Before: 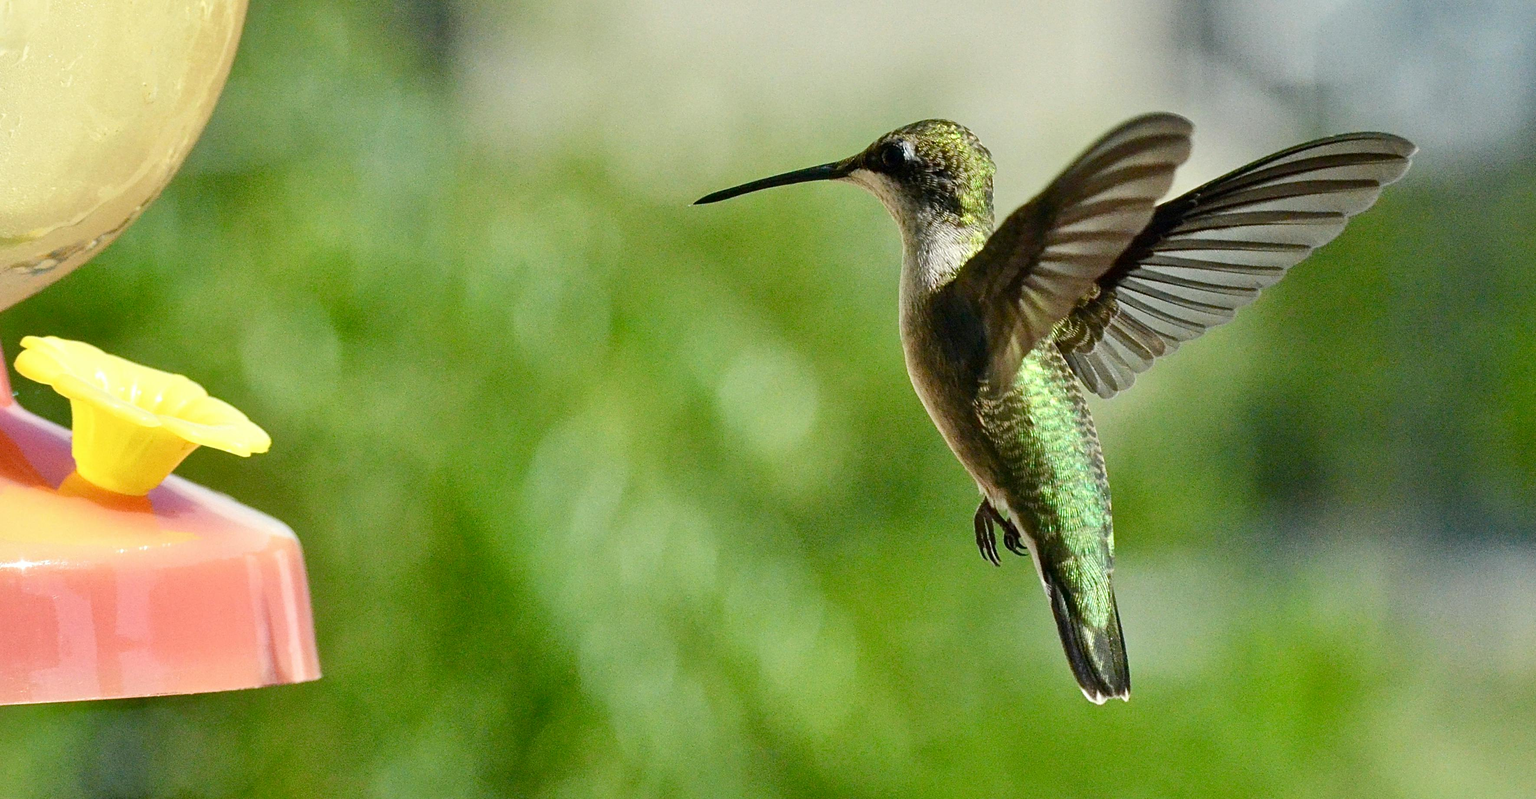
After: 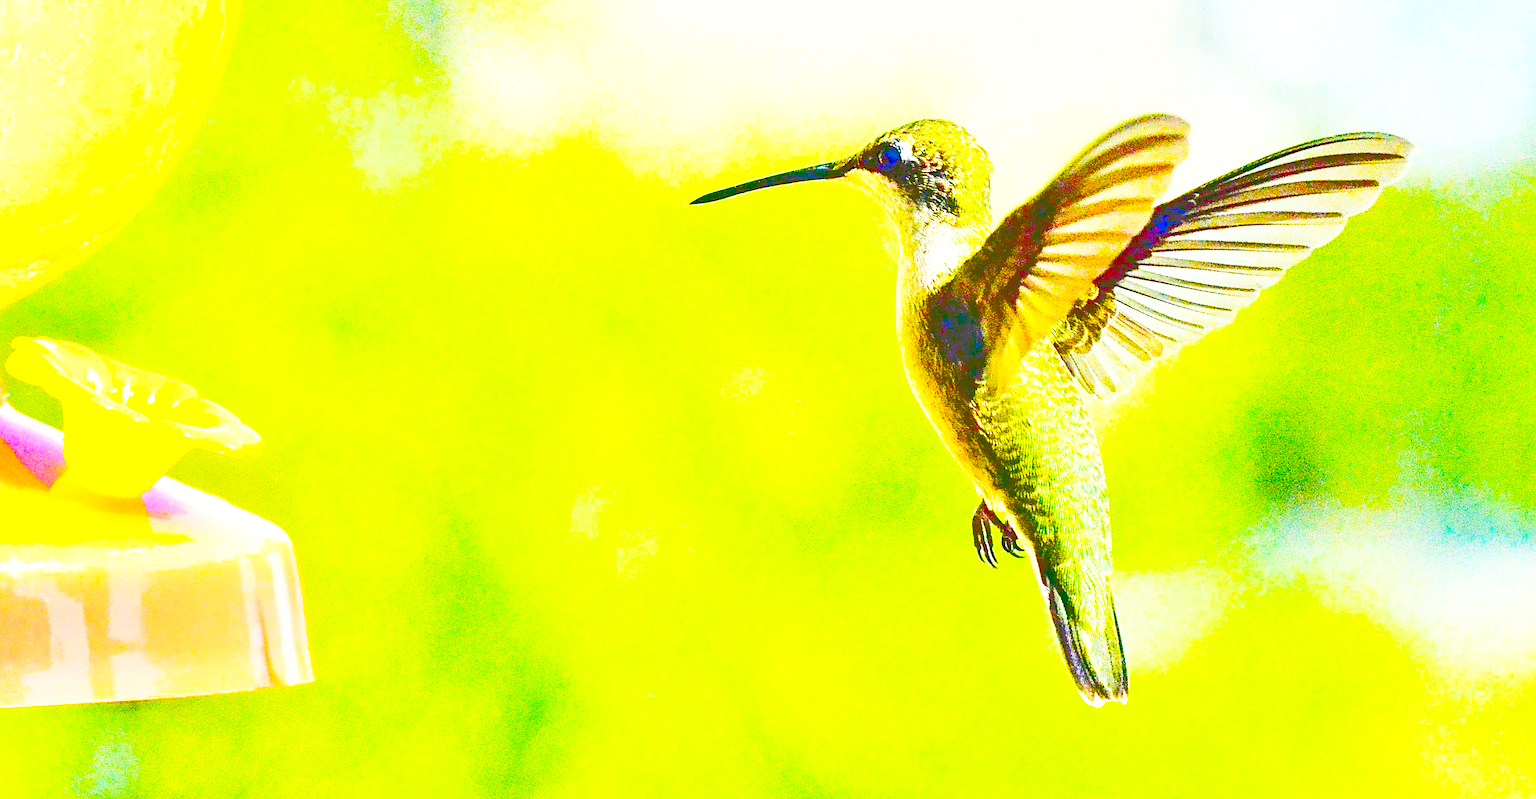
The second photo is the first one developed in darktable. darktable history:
crop and rotate: left 0.58%, top 0.173%, bottom 0.337%
sharpen: on, module defaults
exposure: black level correction 0, exposure 0.678 EV, compensate highlight preservation false
tone equalizer: -7 EV 0.153 EV, -6 EV 0.608 EV, -5 EV 1.16 EV, -4 EV 1.36 EV, -3 EV 1.16 EV, -2 EV 0.6 EV, -1 EV 0.163 EV, edges refinement/feathering 500, mask exposure compensation -1.57 EV, preserve details no
color balance rgb: shadows lift › luminance -21.738%, shadows lift › chroma 8.682%, shadows lift › hue 283.64°, perceptual saturation grading › global saturation 98.676%, perceptual brilliance grading › global brilliance 11.385%, global vibrance 25.083%
tone curve: curves: ch0 [(0, 0) (0.003, 0.301) (0.011, 0.302) (0.025, 0.307) (0.044, 0.313) (0.069, 0.316) (0.1, 0.322) (0.136, 0.325) (0.177, 0.341) (0.224, 0.358) (0.277, 0.386) (0.335, 0.429) (0.399, 0.486) (0.468, 0.556) (0.543, 0.644) (0.623, 0.728) (0.709, 0.796) (0.801, 0.854) (0.898, 0.908) (1, 1)], color space Lab, linked channels, preserve colors none
base curve: curves: ch0 [(0, 0) (0.028, 0.03) (0.121, 0.232) (0.46, 0.748) (0.859, 0.968) (1, 1)], preserve colors none
